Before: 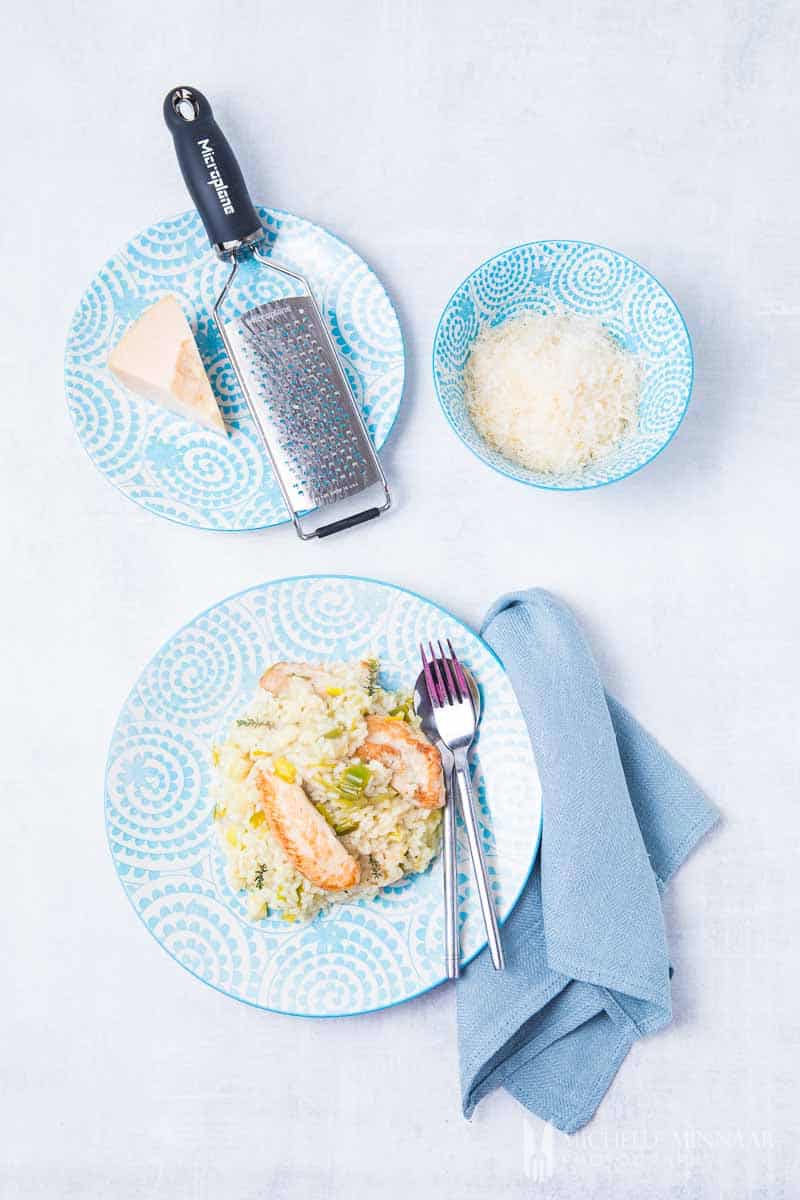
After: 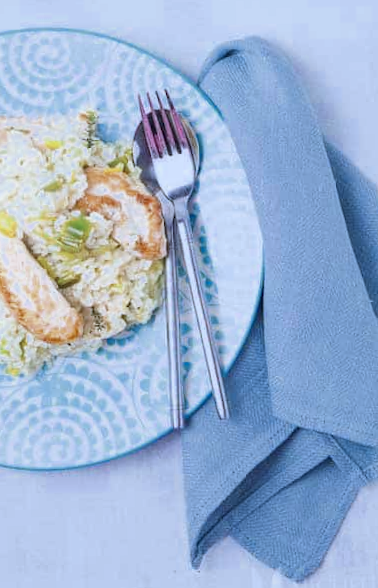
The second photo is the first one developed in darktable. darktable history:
rotate and perspective: rotation -1.24°, automatic cropping off
color zones: curves: ch0 [(0, 0.5) (0.125, 0.4) (0.25, 0.5) (0.375, 0.4) (0.5, 0.4) (0.625, 0.35) (0.75, 0.35) (0.875, 0.5)]; ch1 [(0, 0.35) (0.125, 0.45) (0.25, 0.35) (0.375, 0.35) (0.5, 0.35) (0.625, 0.35) (0.75, 0.45) (0.875, 0.35)]; ch2 [(0, 0.6) (0.125, 0.5) (0.25, 0.5) (0.375, 0.6) (0.5, 0.6) (0.625, 0.5) (0.75, 0.5) (0.875, 0.5)]
white balance: red 0.926, green 1.003, blue 1.133
crop: left 35.976%, top 45.819%, right 18.162%, bottom 5.807%
